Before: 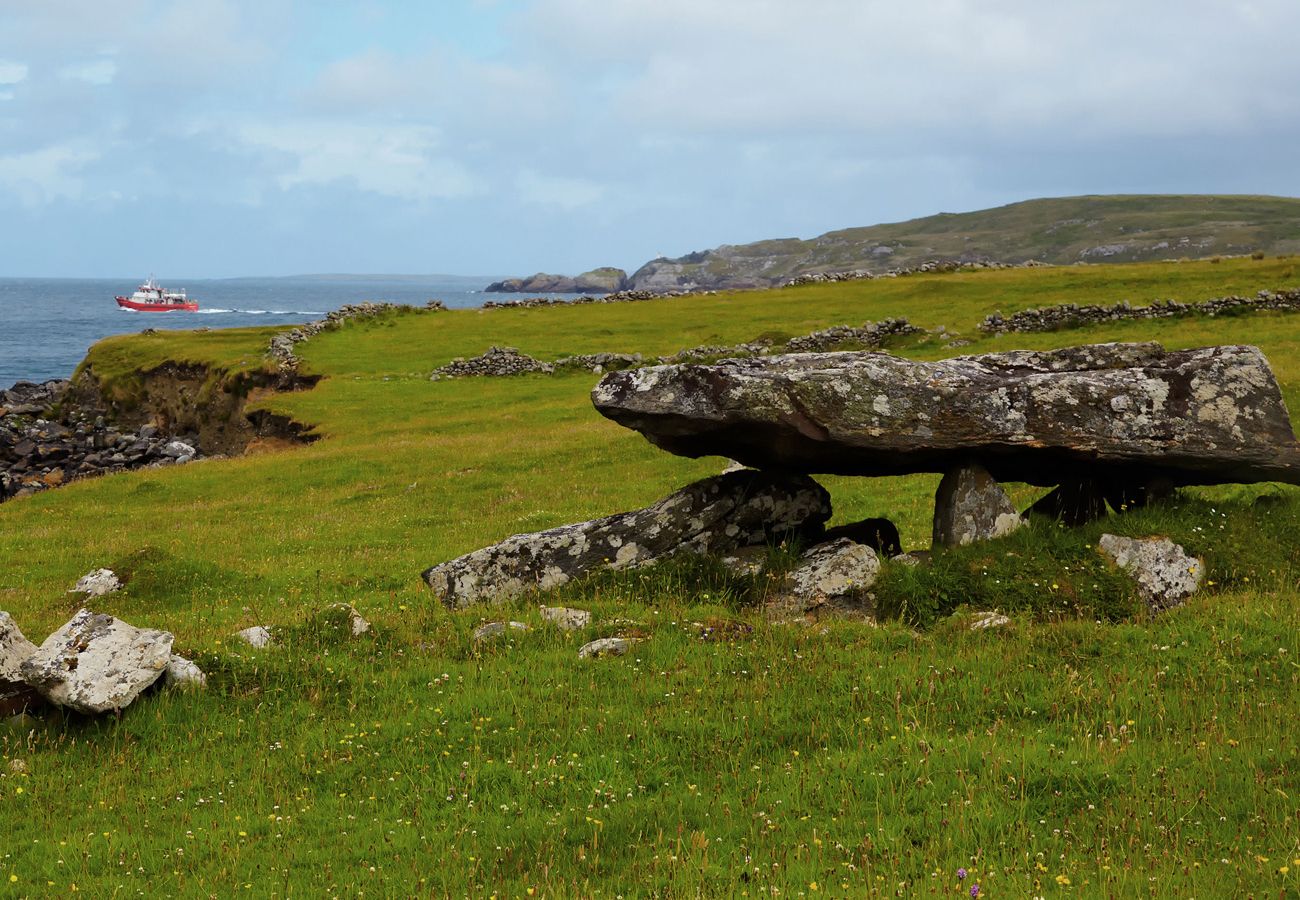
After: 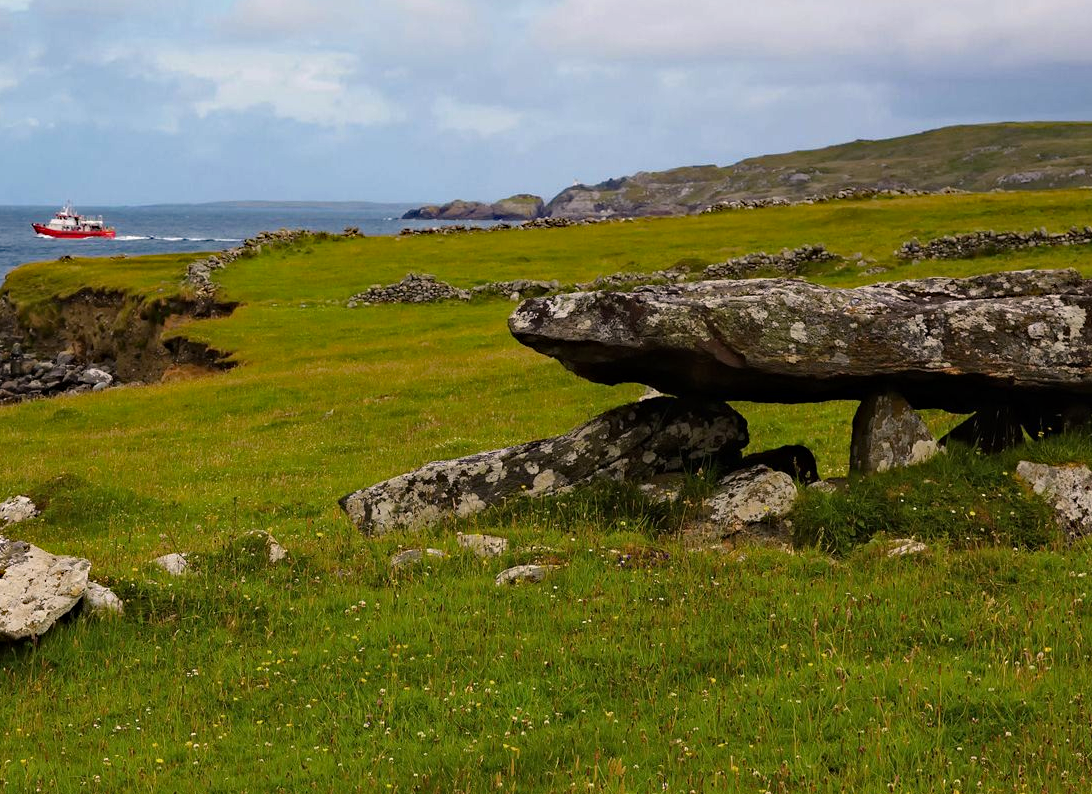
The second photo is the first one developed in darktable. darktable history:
color correction: highlights a* 7.34, highlights b* 4.37
white balance: red 0.978, blue 0.999
haze removal: strength 0.5, distance 0.43, compatibility mode true, adaptive false
crop: left 6.446%, top 8.188%, right 9.538%, bottom 3.548%
